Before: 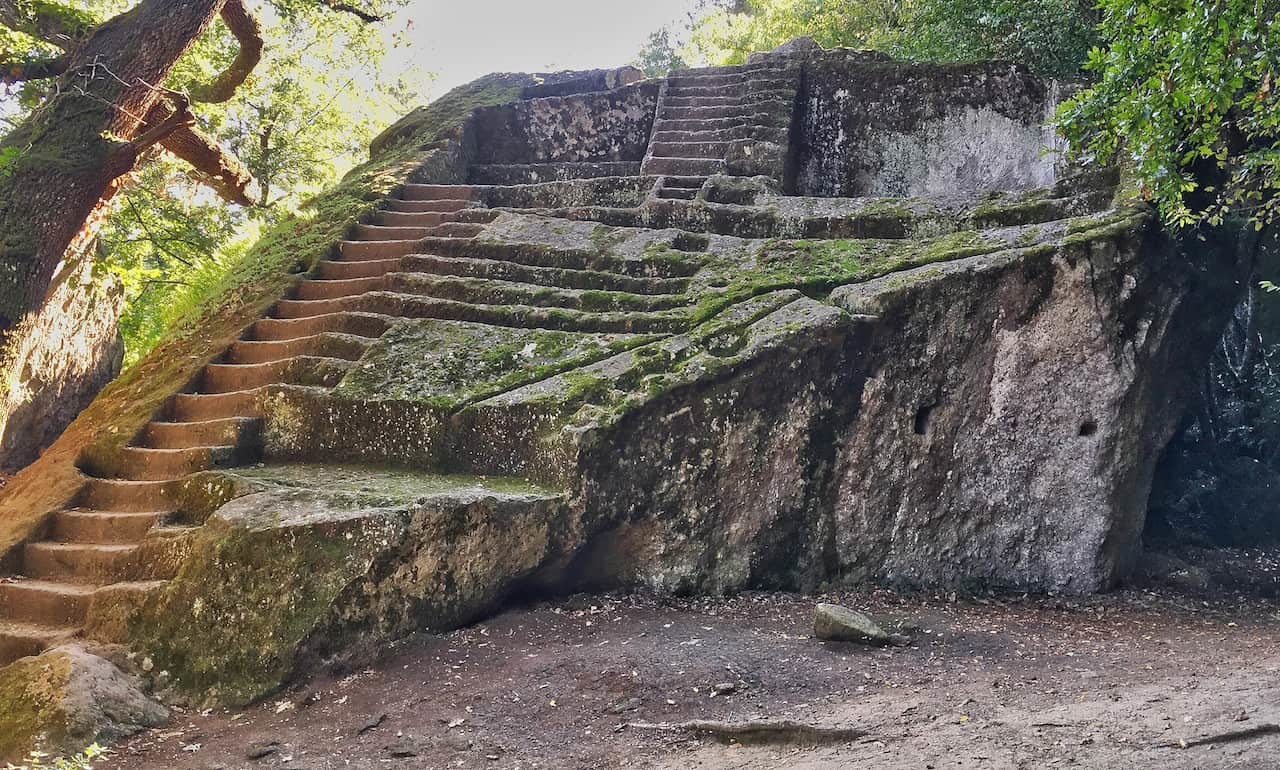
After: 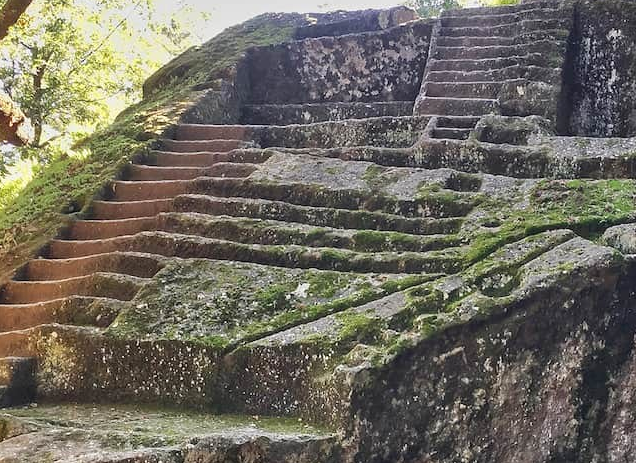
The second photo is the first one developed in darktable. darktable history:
crop: left 17.789%, top 7.834%, right 32.474%, bottom 31.919%
exposure: exposure 0.179 EV, compensate highlight preservation false
